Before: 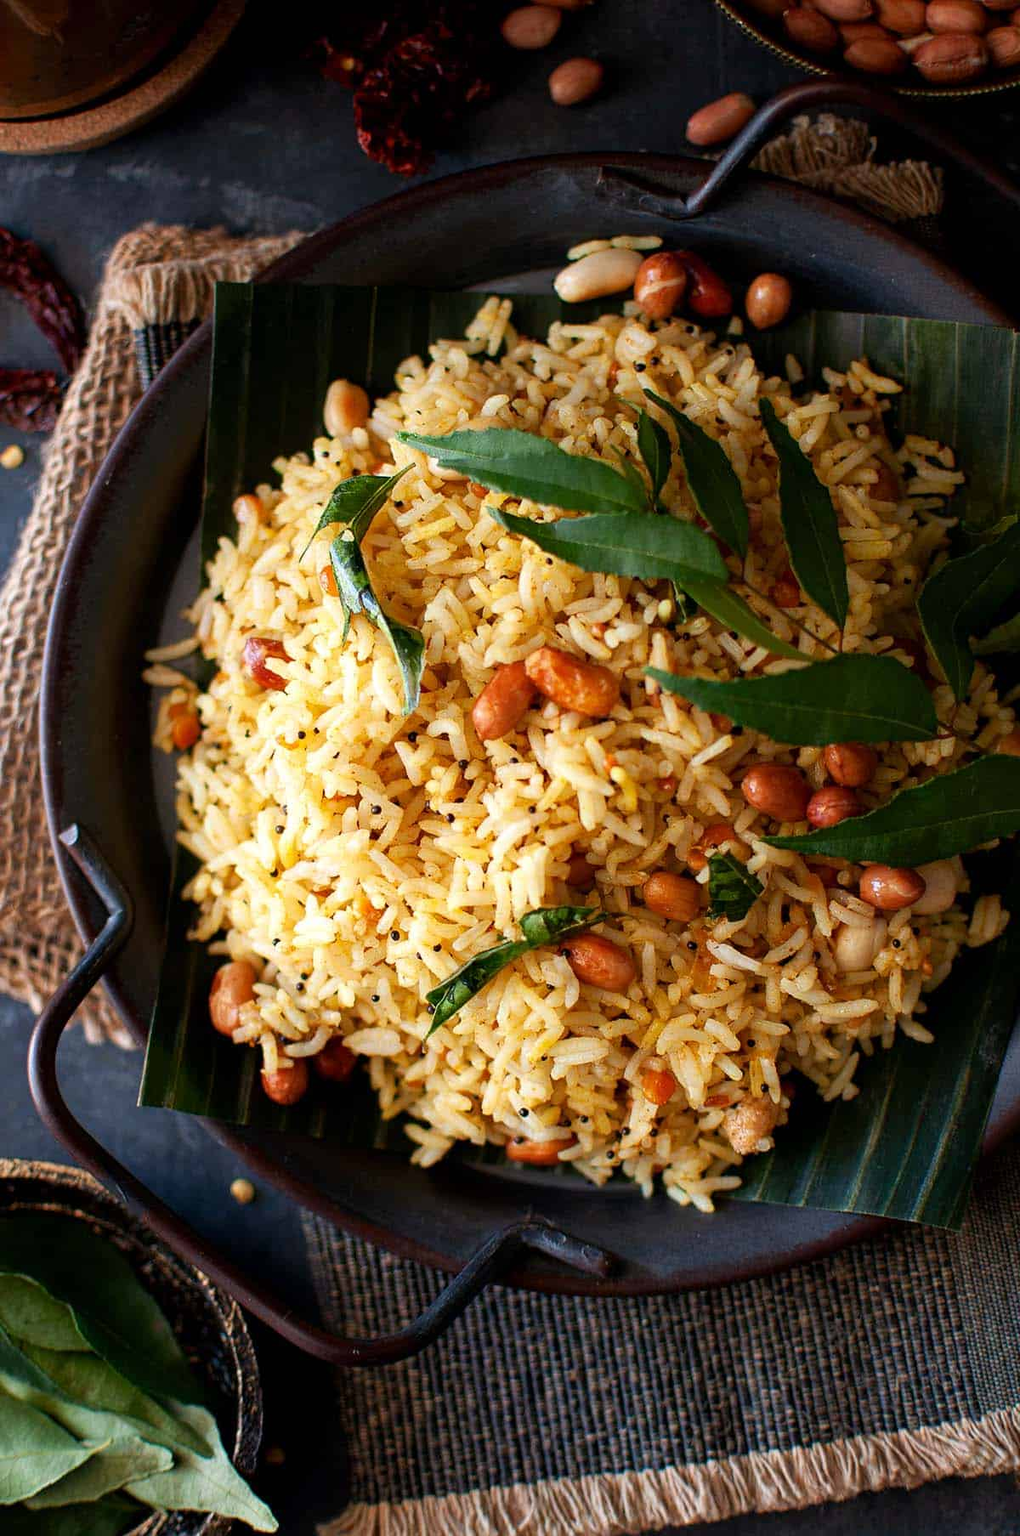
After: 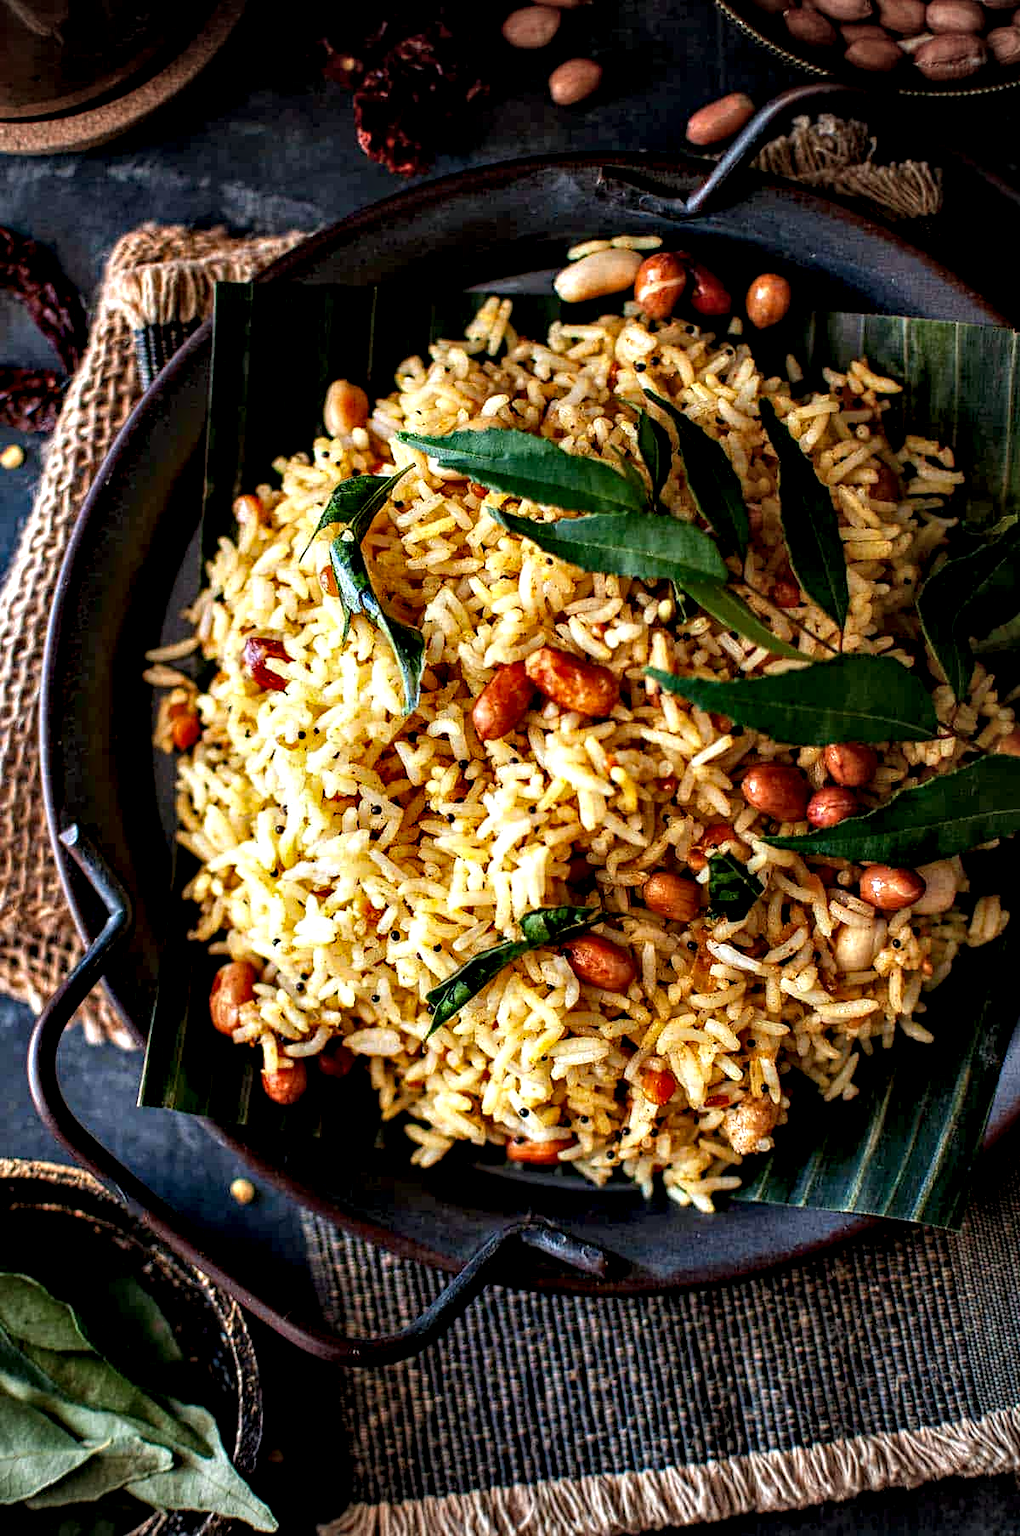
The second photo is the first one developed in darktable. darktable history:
haze removal: compatibility mode true, adaptive false
vignetting: on, module defaults
local contrast: highlights 23%, detail 150%
contrast equalizer: y [[0.6 ×6], [0.55 ×6], [0 ×6], [0 ×6], [0 ×6]]
